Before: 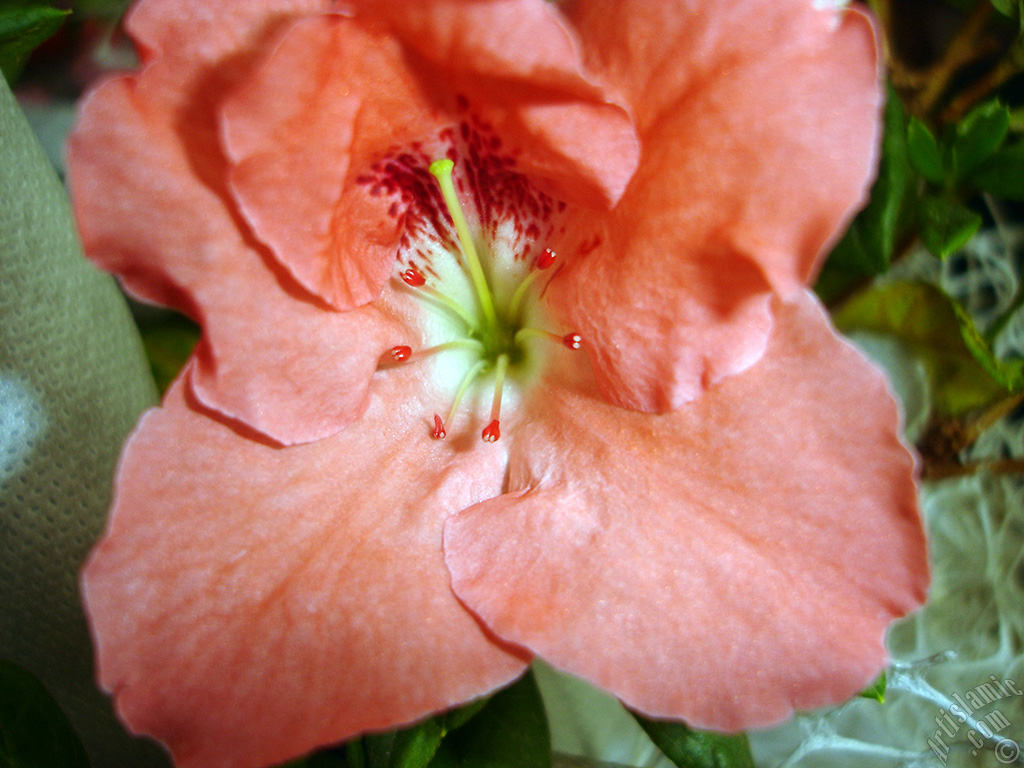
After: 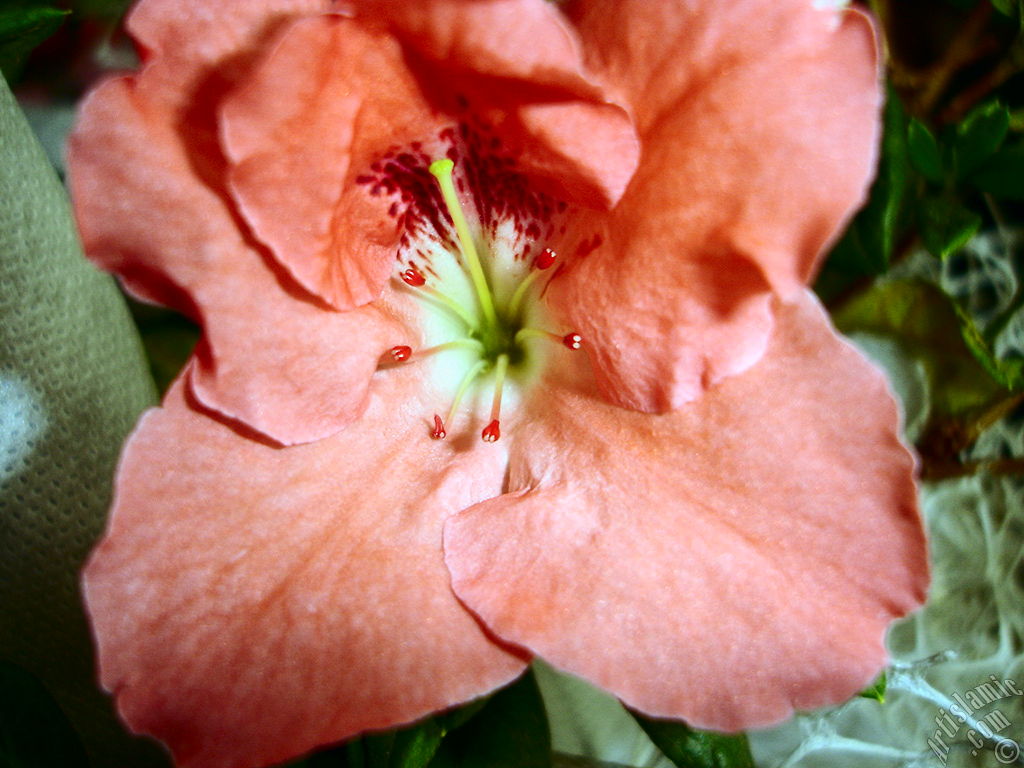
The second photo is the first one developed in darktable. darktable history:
shadows and highlights: shadows -20, white point adjustment -2, highlights -35
contrast brightness saturation: contrast 0.28
